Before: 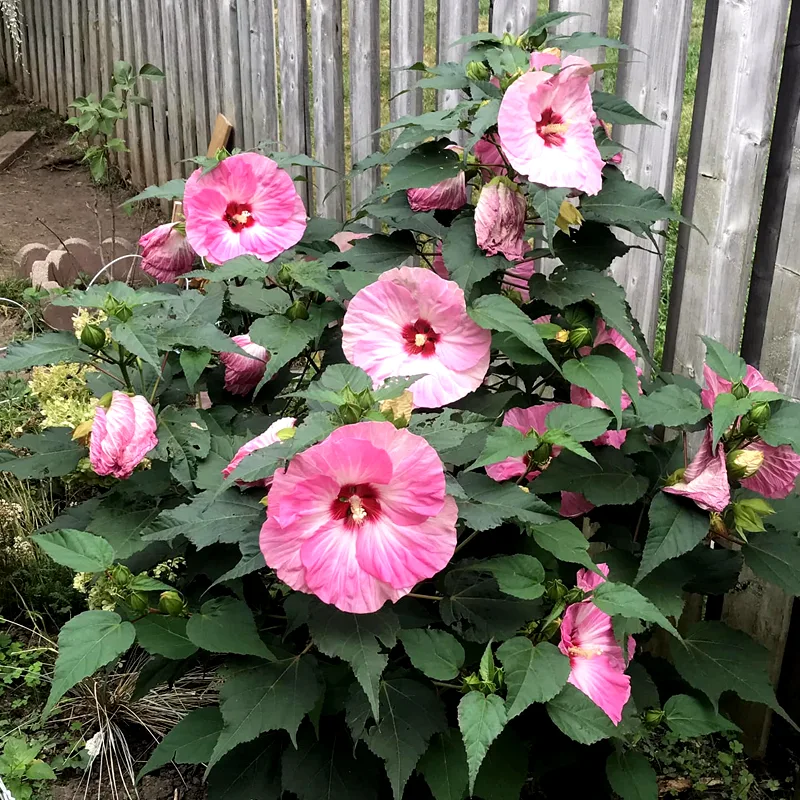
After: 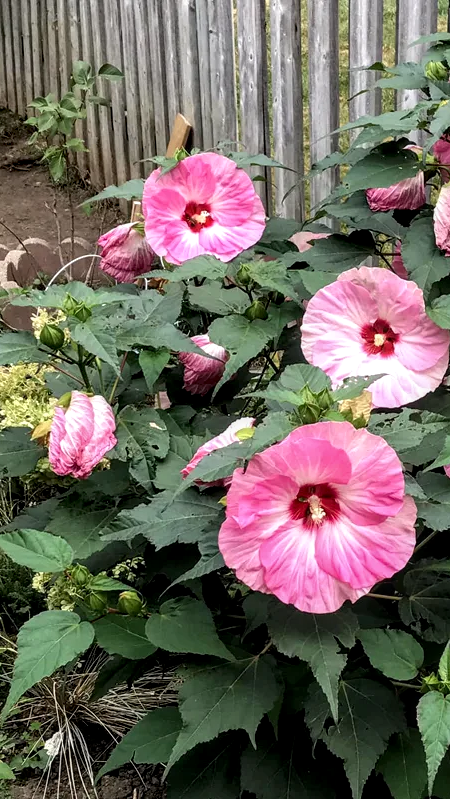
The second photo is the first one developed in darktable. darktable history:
crop: left 5.137%, right 38.606%
local contrast: detail 130%
tone equalizer: edges refinement/feathering 500, mask exposure compensation -1.57 EV, preserve details no
